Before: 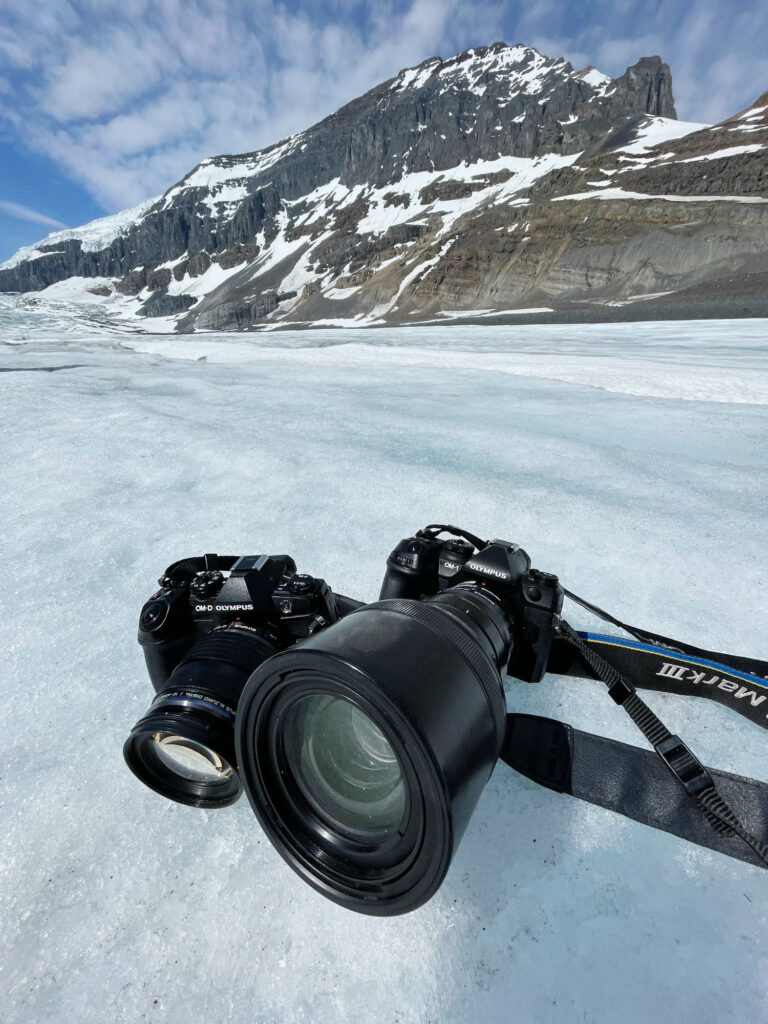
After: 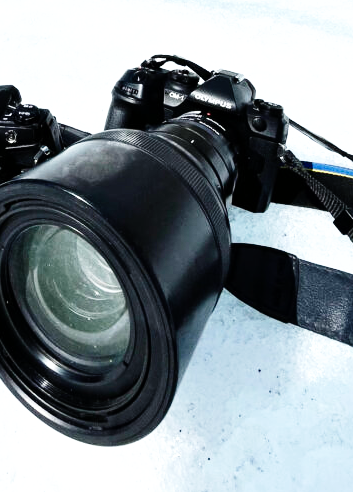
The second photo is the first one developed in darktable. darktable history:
base curve: curves: ch0 [(0, 0) (0.008, 0.007) (0.022, 0.029) (0.048, 0.089) (0.092, 0.197) (0.191, 0.399) (0.275, 0.534) (0.357, 0.65) (0.477, 0.78) (0.542, 0.833) (0.799, 0.973) (1, 1)], preserve colors none
crop: left 35.884%, top 45.983%, right 18.12%, bottom 5.887%
tone equalizer: -8 EV -0.785 EV, -7 EV -0.739 EV, -6 EV -0.613 EV, -5 EV -0.419 EV, -3 EV 0.385 EV, -2 EV 0.6 EV, -1 EV 0.675 EV, +0 EV 0.732 EV, edges refinement/feathering 500, mask exposure compensation -1.24 EV, preserve details no
